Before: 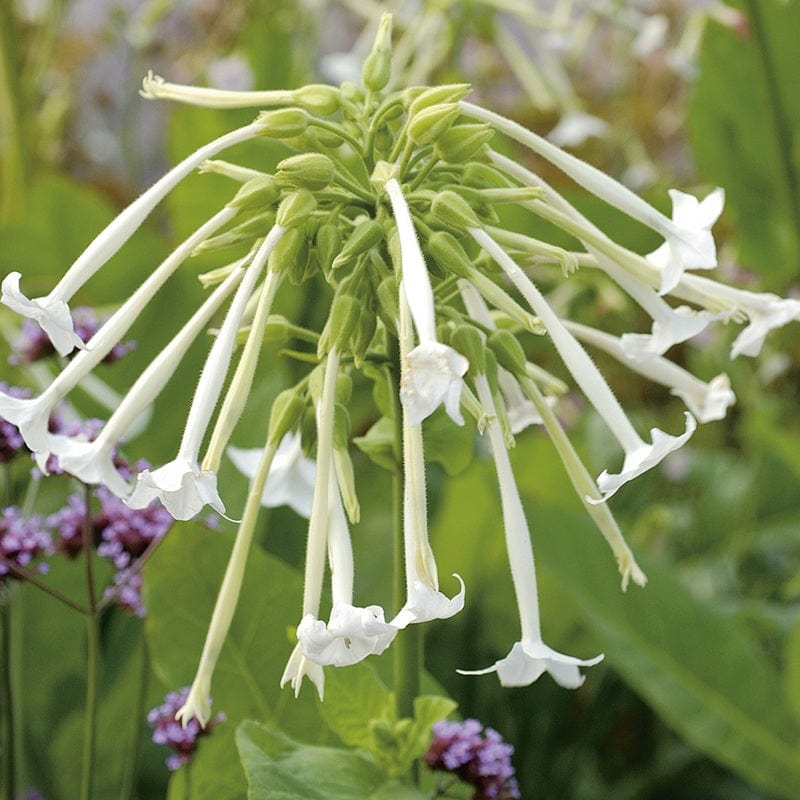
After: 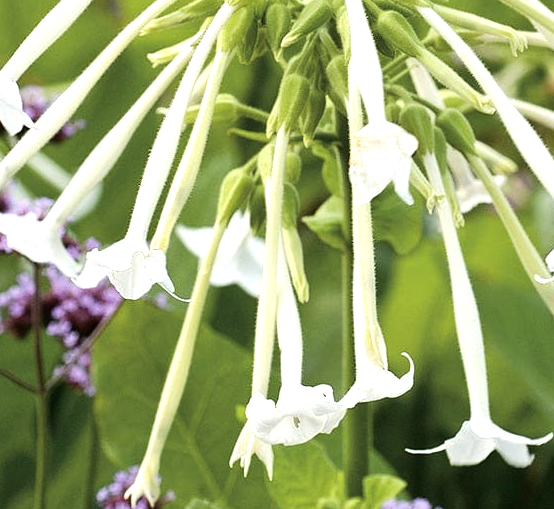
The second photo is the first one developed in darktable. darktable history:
tone equalizer: -8 EV -0.75 EV, -7 EV -0.7 EV, -6 EV -0.6 EV, -5 EV -0.4 EV, -3 EV 0.4 EV, -2 EV 0.6 EV, -1 EV 0.7 EV, +0 EV 0.75 EV, edges refinement/feathering 500, mask exposure compensation -1.57 EV, preserve details no
crop: left 6.488%, top 27.668%, right 24.183%, bottom 8.656%
